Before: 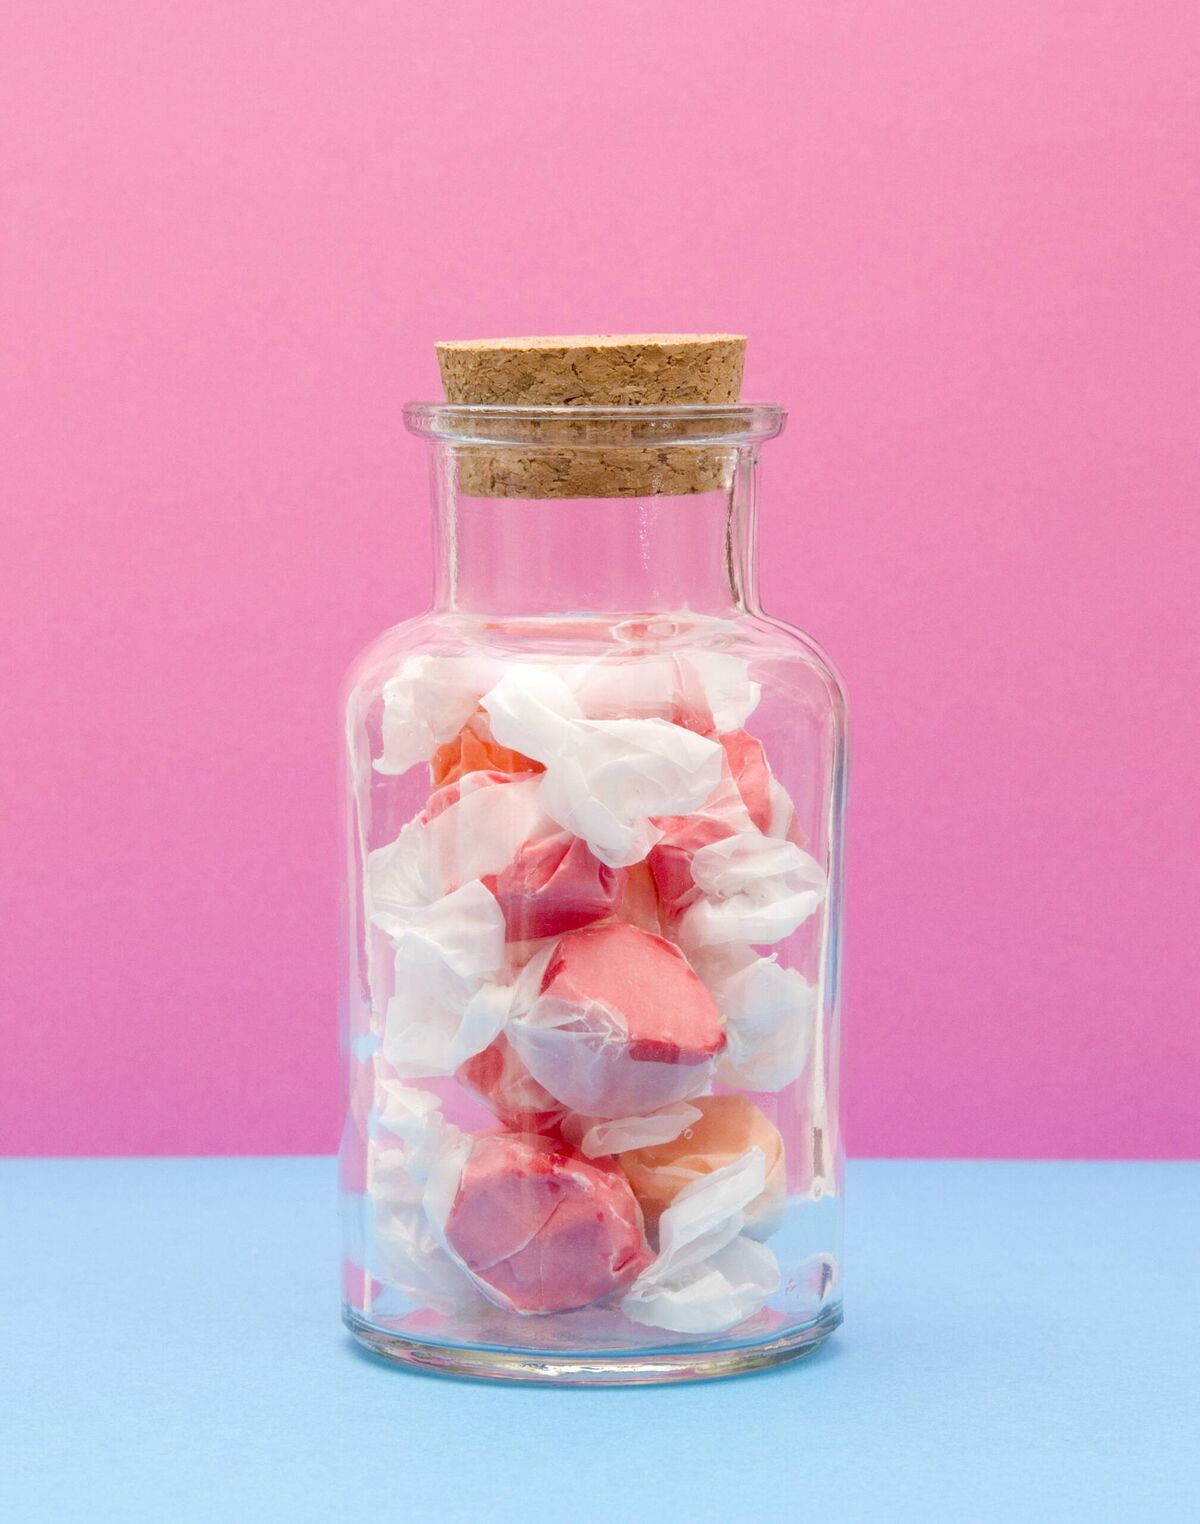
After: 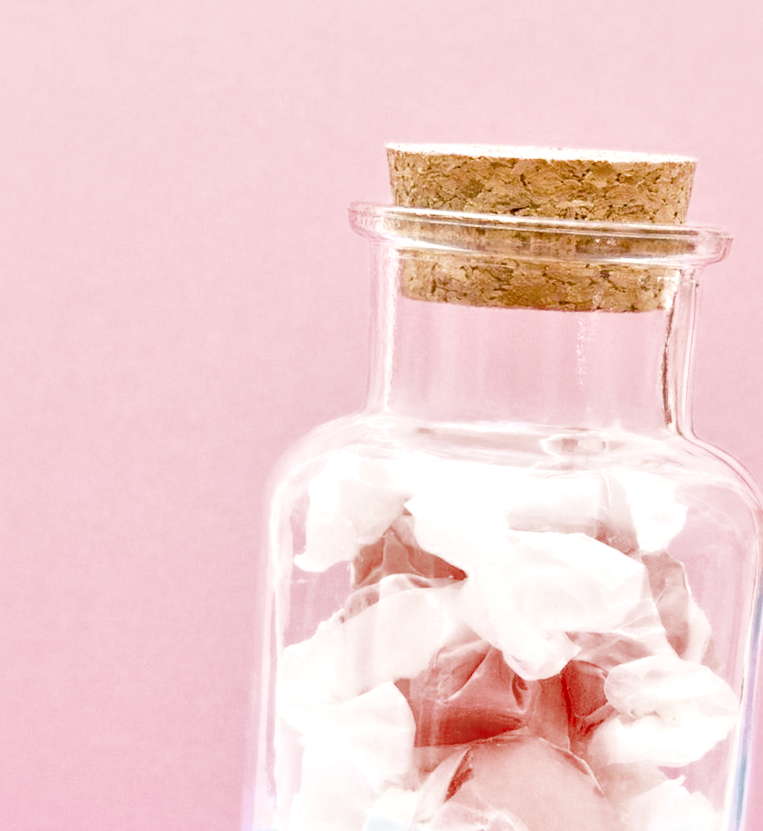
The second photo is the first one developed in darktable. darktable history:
exposure: black level correction -0.002, exposure 1.35 EV, compensate highlight preservation false
color zones: curves: ch0 [(0, 0.5) (0.125, 0.4) (0.25, 0.5) (0.375, 0.4) (0.5, 0.4) (0.625, 0.35) (0.75, 0.35) (0.875, 0.5)]; ch1 [(0, 0.35) (0.125, 0.45) (0.25, 0.35) (0.375, 0.35) (0.5, 0.35) (0.625, 0.35) (0.75, 0.45) (0.875, 0.35)]; ch2 [(0, 0.6) (0.125, 0.5) (0.25, 0.5) (0.375, 0.6) (0.5, 0.6) (0.625, 0.5) (0.75, 0.5) (0.875, 0.5)]
crop and rotate: angle -4.99°, left 2.122%, top 6.945%, right 27.566%, bottom 30.519%
local contrast: mode bilateral grid, contrast 20, coarseness 50, detail 148%, midtone range 0.2
white balance: red 0.986, blue 1.01
rotate and perspective: rotation -1°, crop left 0.011, crop right 0.989, crop top 0.025, crop bottom 0.975
color balance rgb: shadows lift › chroma 1%, shadows lift › hue 240.84°, highlights gain › chroma 2%, highlights gain › hue 73.2°, global offset › luminance -0.5%, perceptual saturation grading › global saturation 20%, perceptual saturation grading › highlights -25%, perceptual saturation grading › shadows 50%, global vibrance 25.26%
filmic rgb: black relative exposure -3.86 EV, white relative exposure 3.48 EV, hardness 2.63, contrast 1.103
